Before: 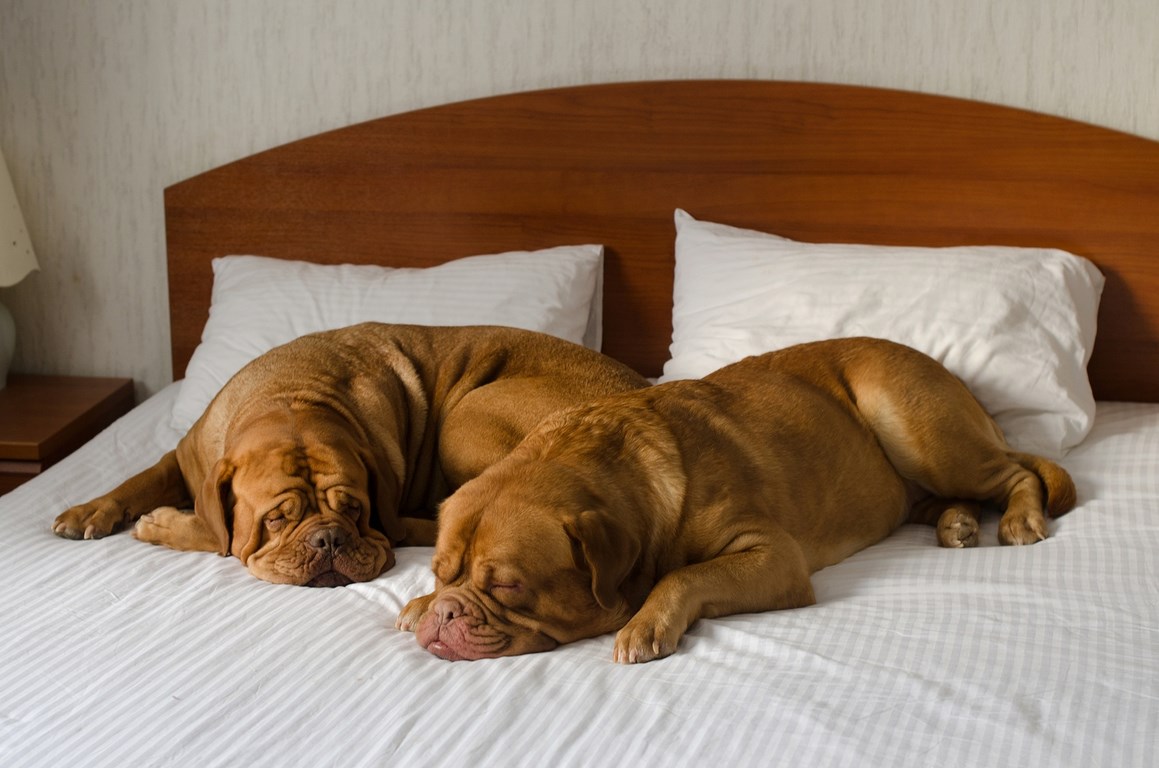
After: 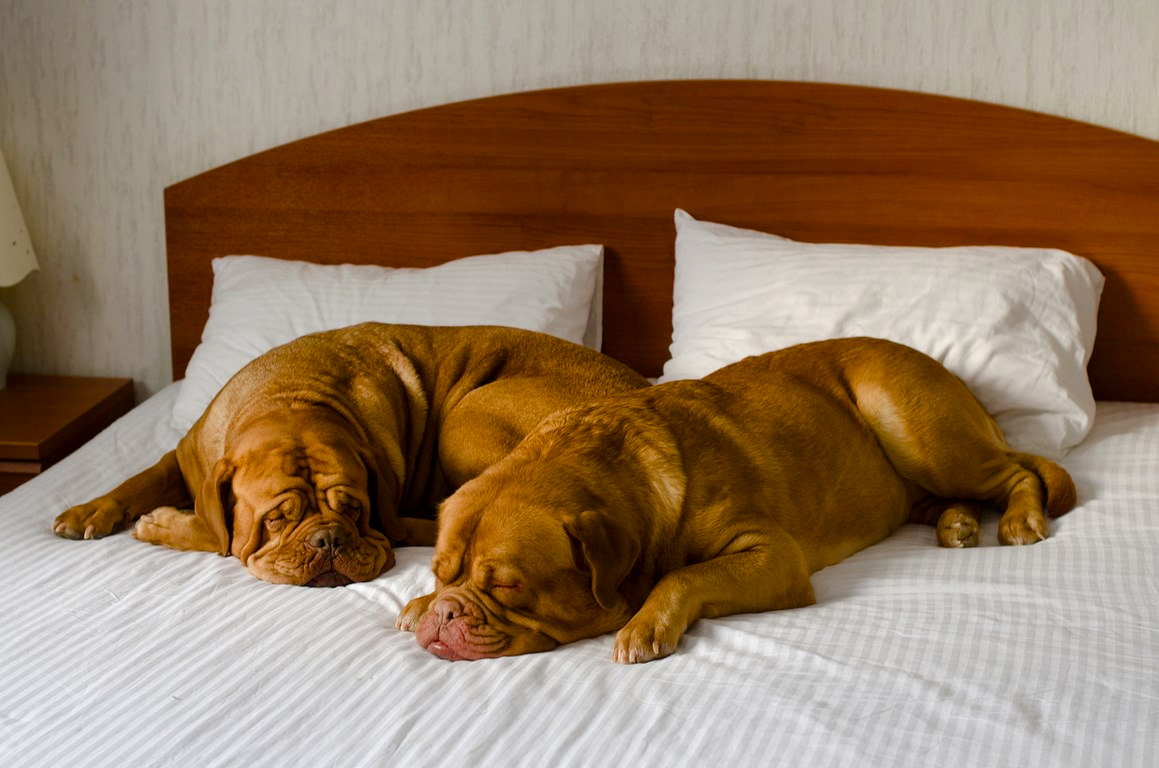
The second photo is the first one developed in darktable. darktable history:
color balance rgb: perceptual saturation grading › global saturation 20%, perceptual saturation grading › highlights -25%, perceptual saturation grading › shadows 50%
local contrast: mode bilateral grid, contrast 20, coarseness 50, detail 120%, midtone range 0.2
